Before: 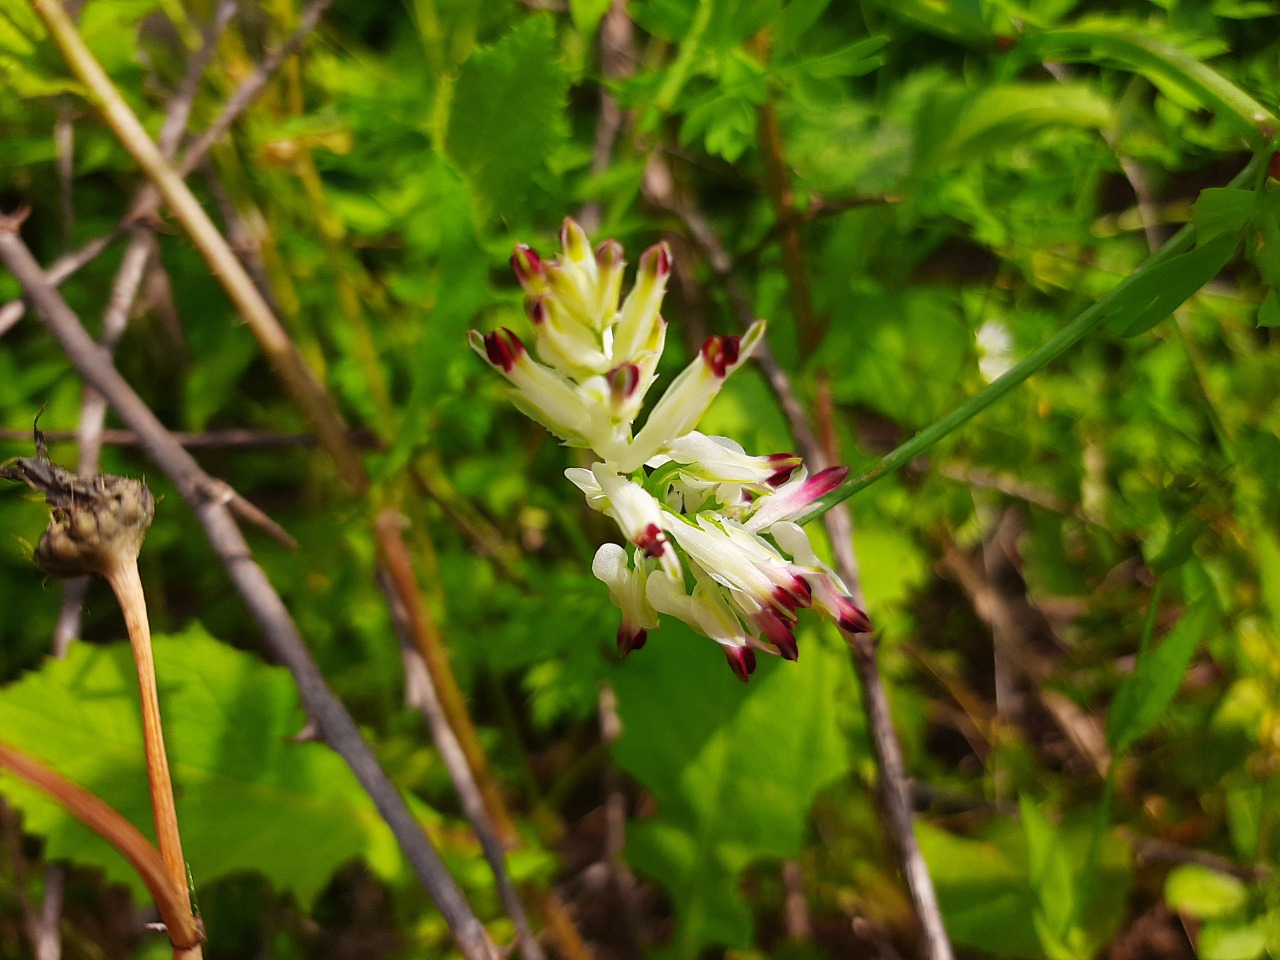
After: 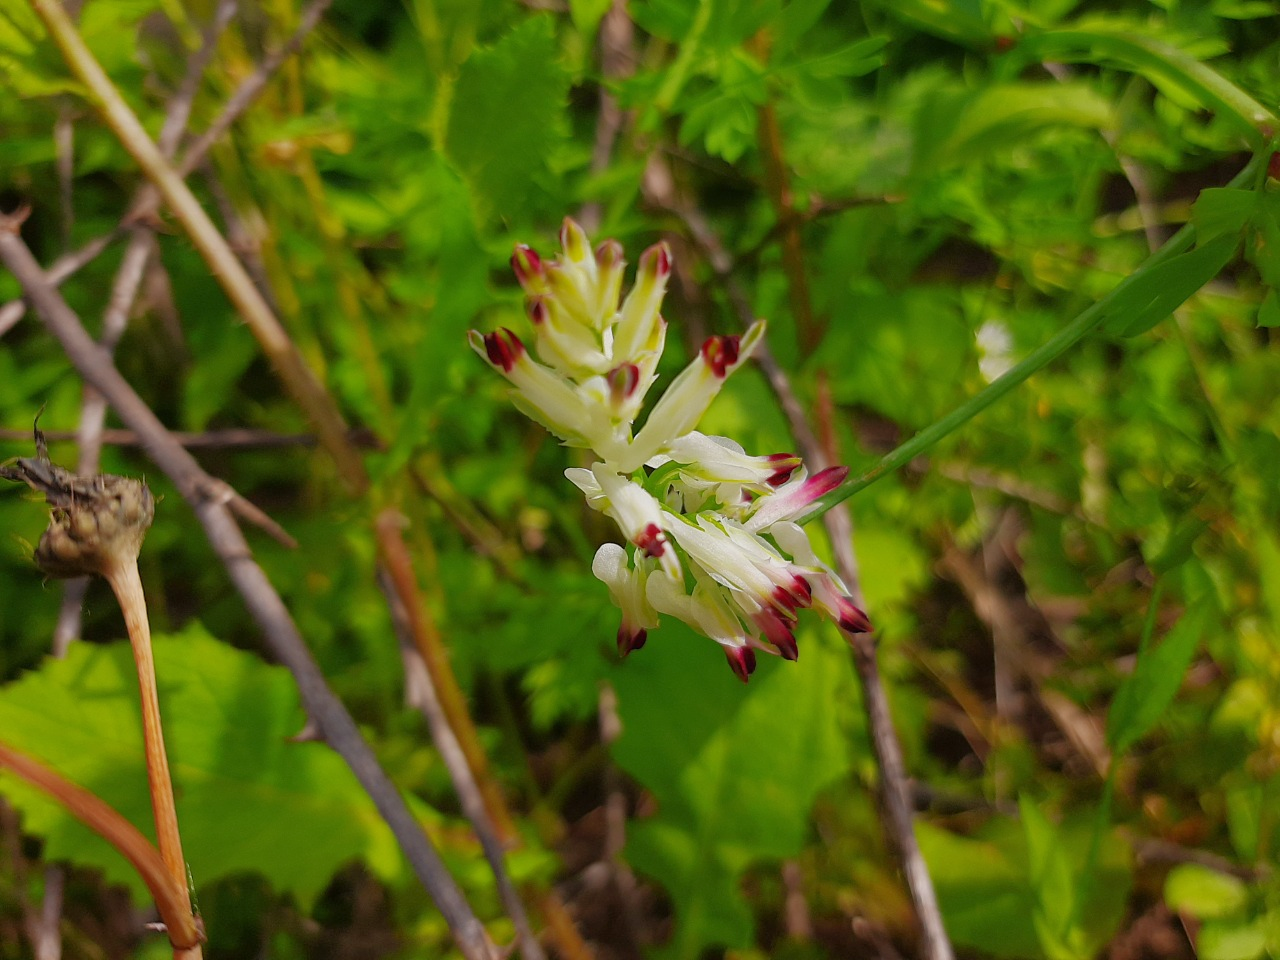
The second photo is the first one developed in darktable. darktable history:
tone equalizer: -8 EV 0.277 EV, -7 EV 0.427 EV, -6 EV 0.425 EV, -5 EV 0.257 EV, -3 EV -0.275 EV, -2 EV -0.401 EV, -1 EV -0.442 EV, +0 EV -0.242 EV, edges refinement/feathering 500, mask exposure compensation -1.57 EV, preserve details no
